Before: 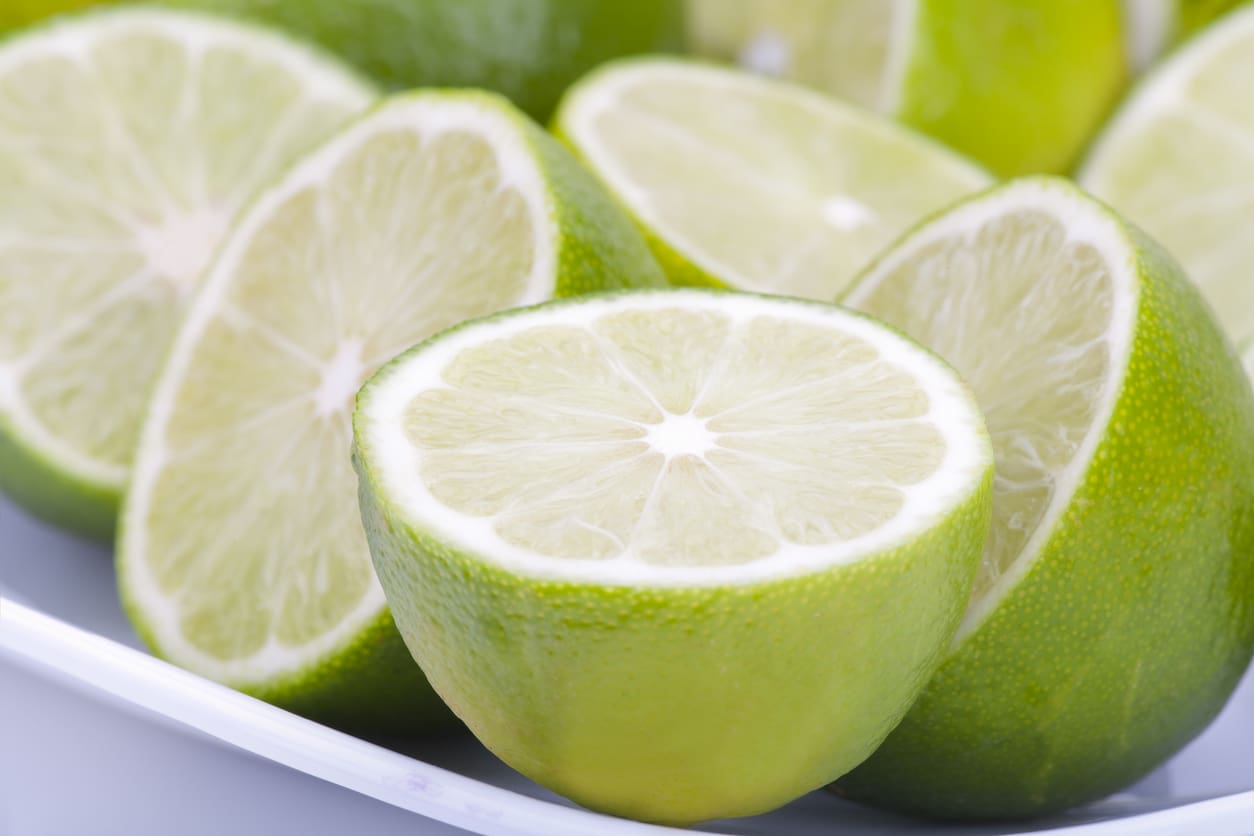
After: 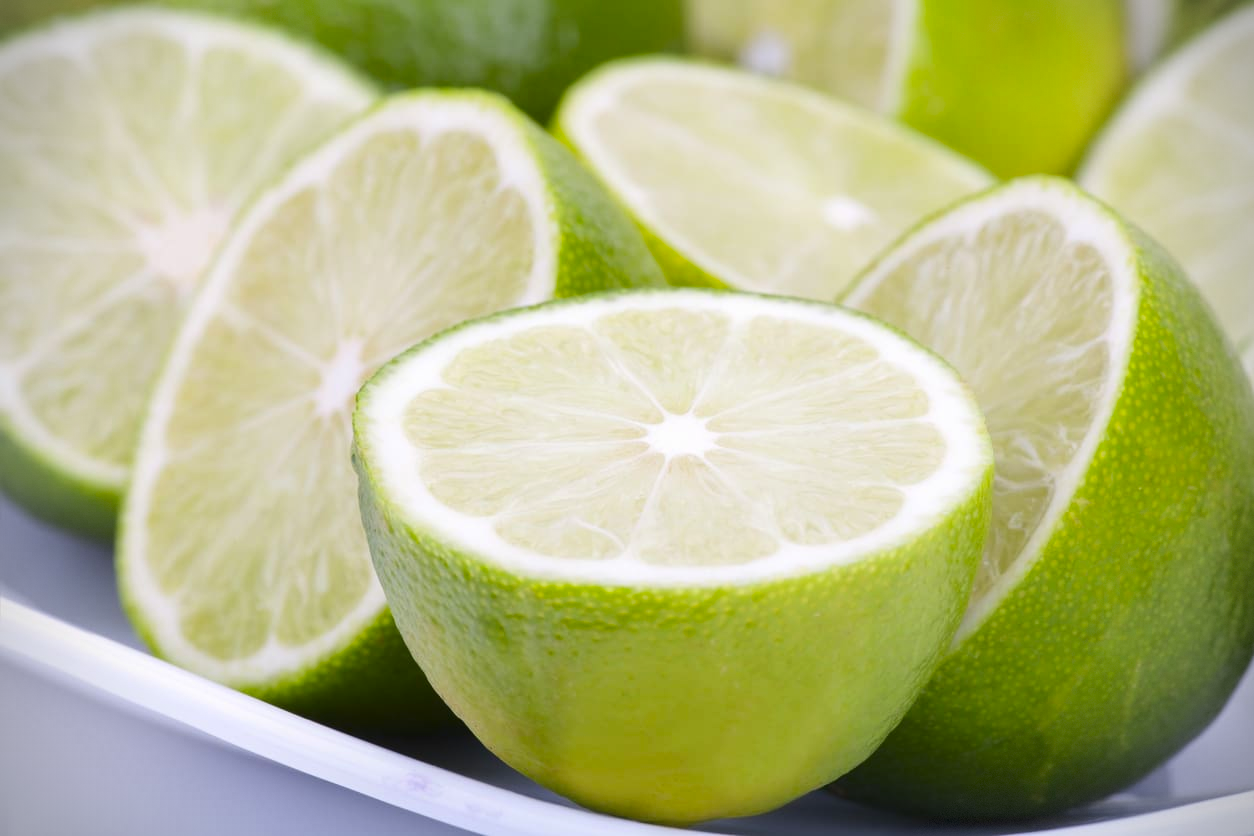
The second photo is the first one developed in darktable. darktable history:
contrast brightness saturation: contrast 0.13, brightness -0.05, saturation 0.16
vignetting: dithering 8-bit output, unbound false
